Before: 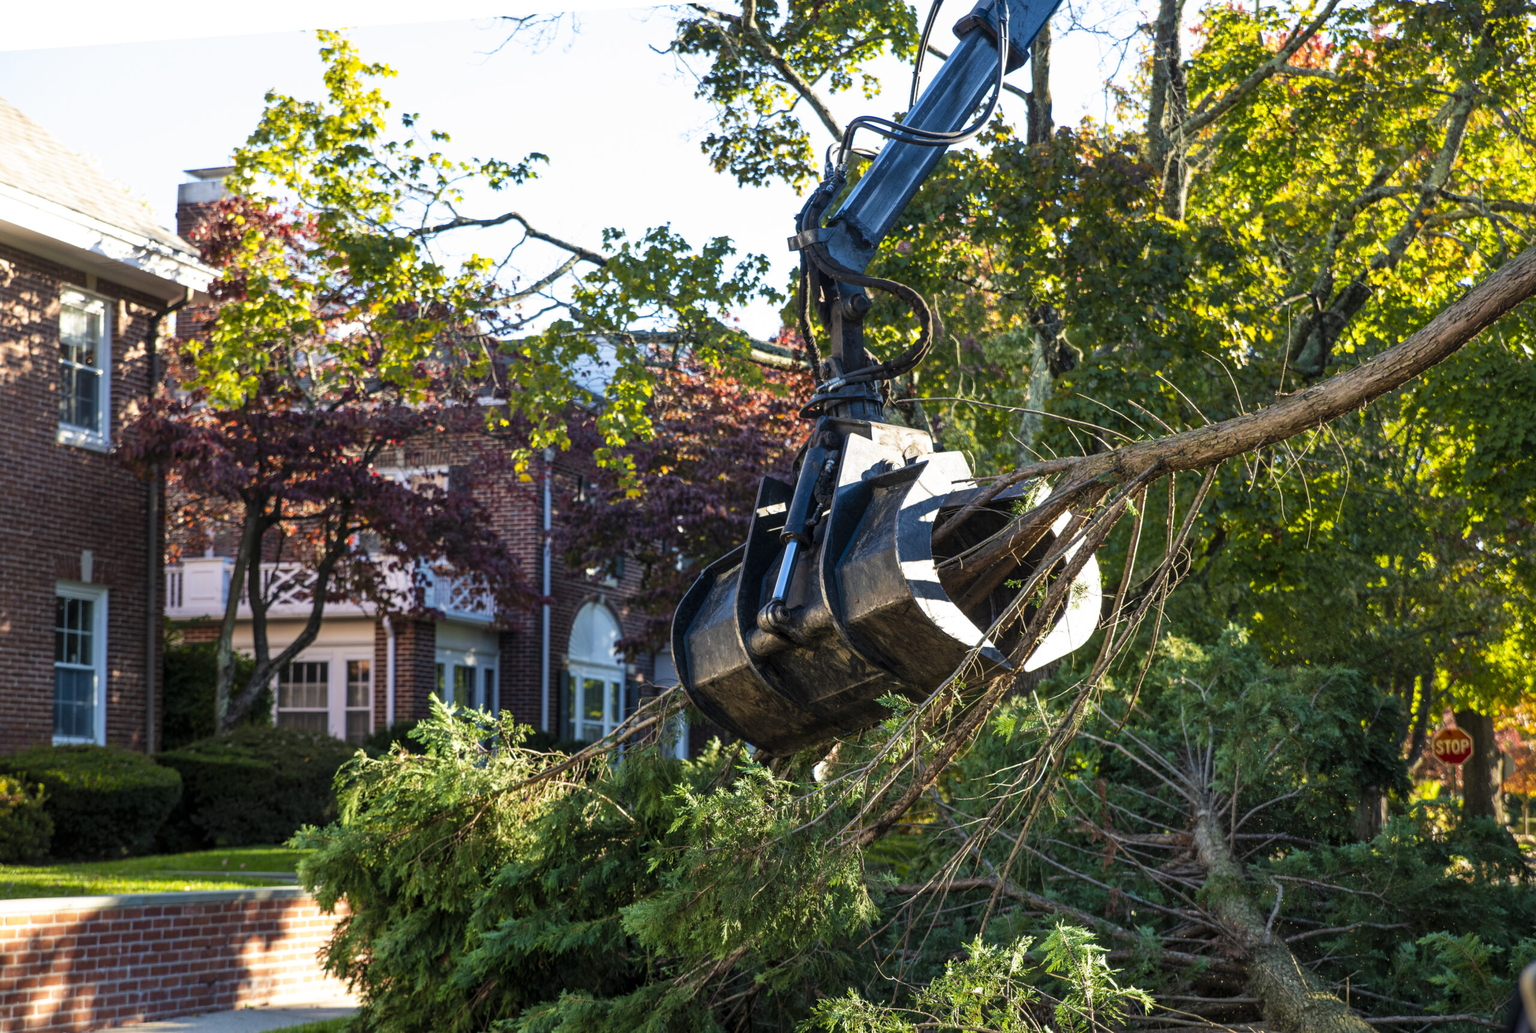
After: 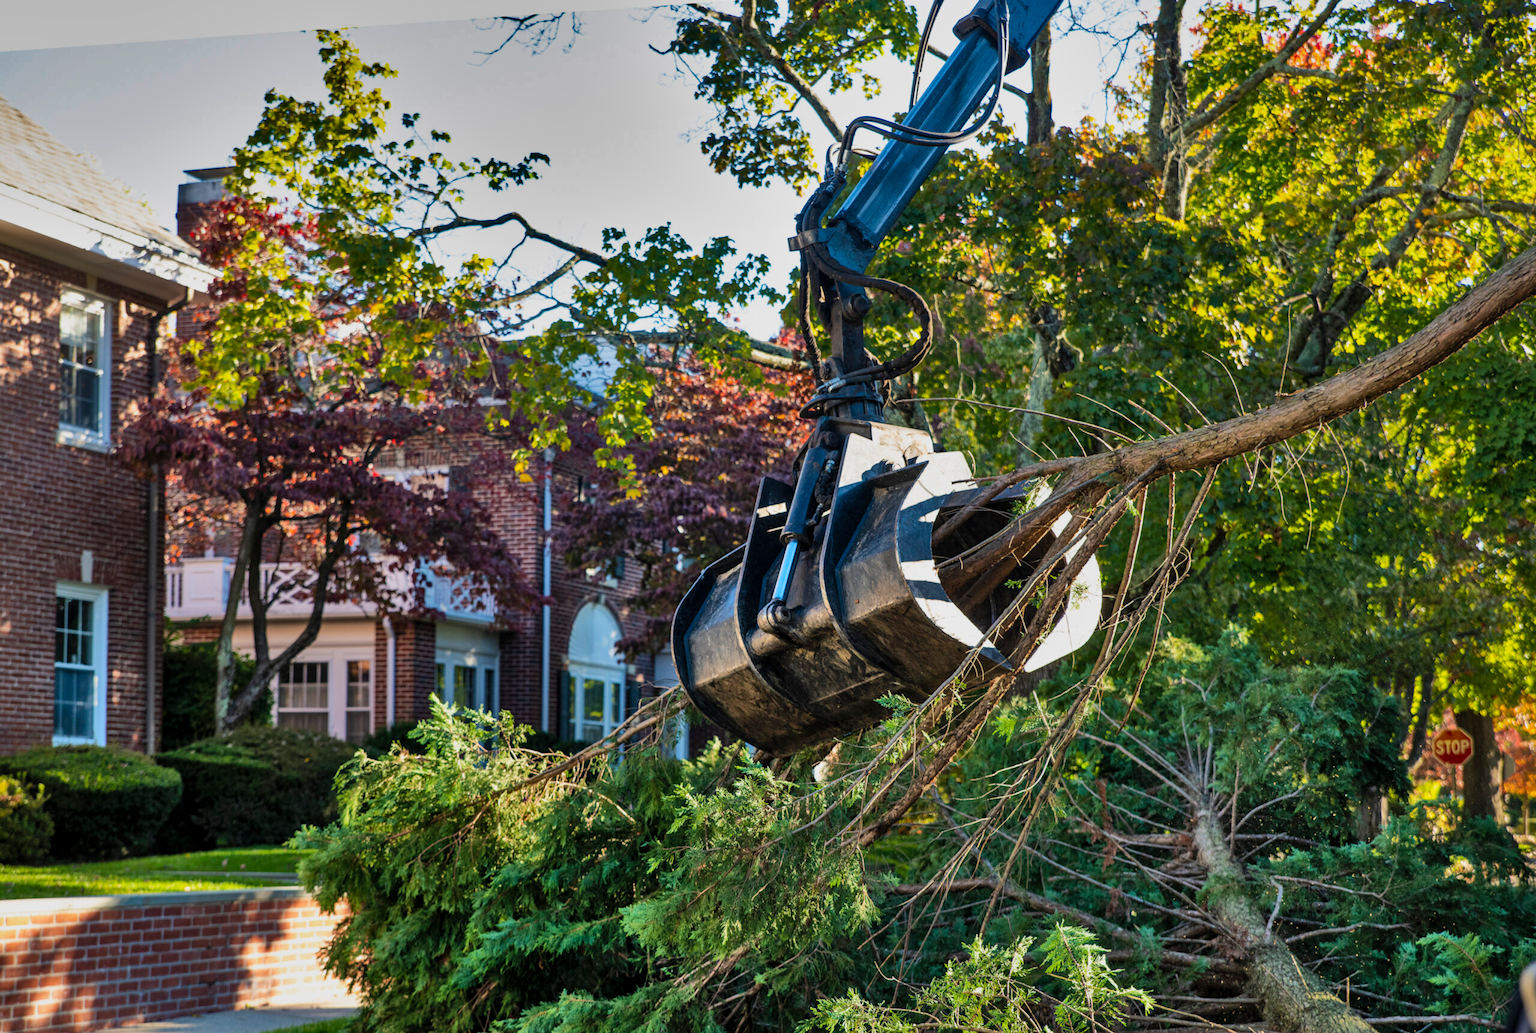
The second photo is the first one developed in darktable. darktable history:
shadows and highlights: shadows 80.33, white point adjustment -9.21, highlights -61.43, soften with gaussian
